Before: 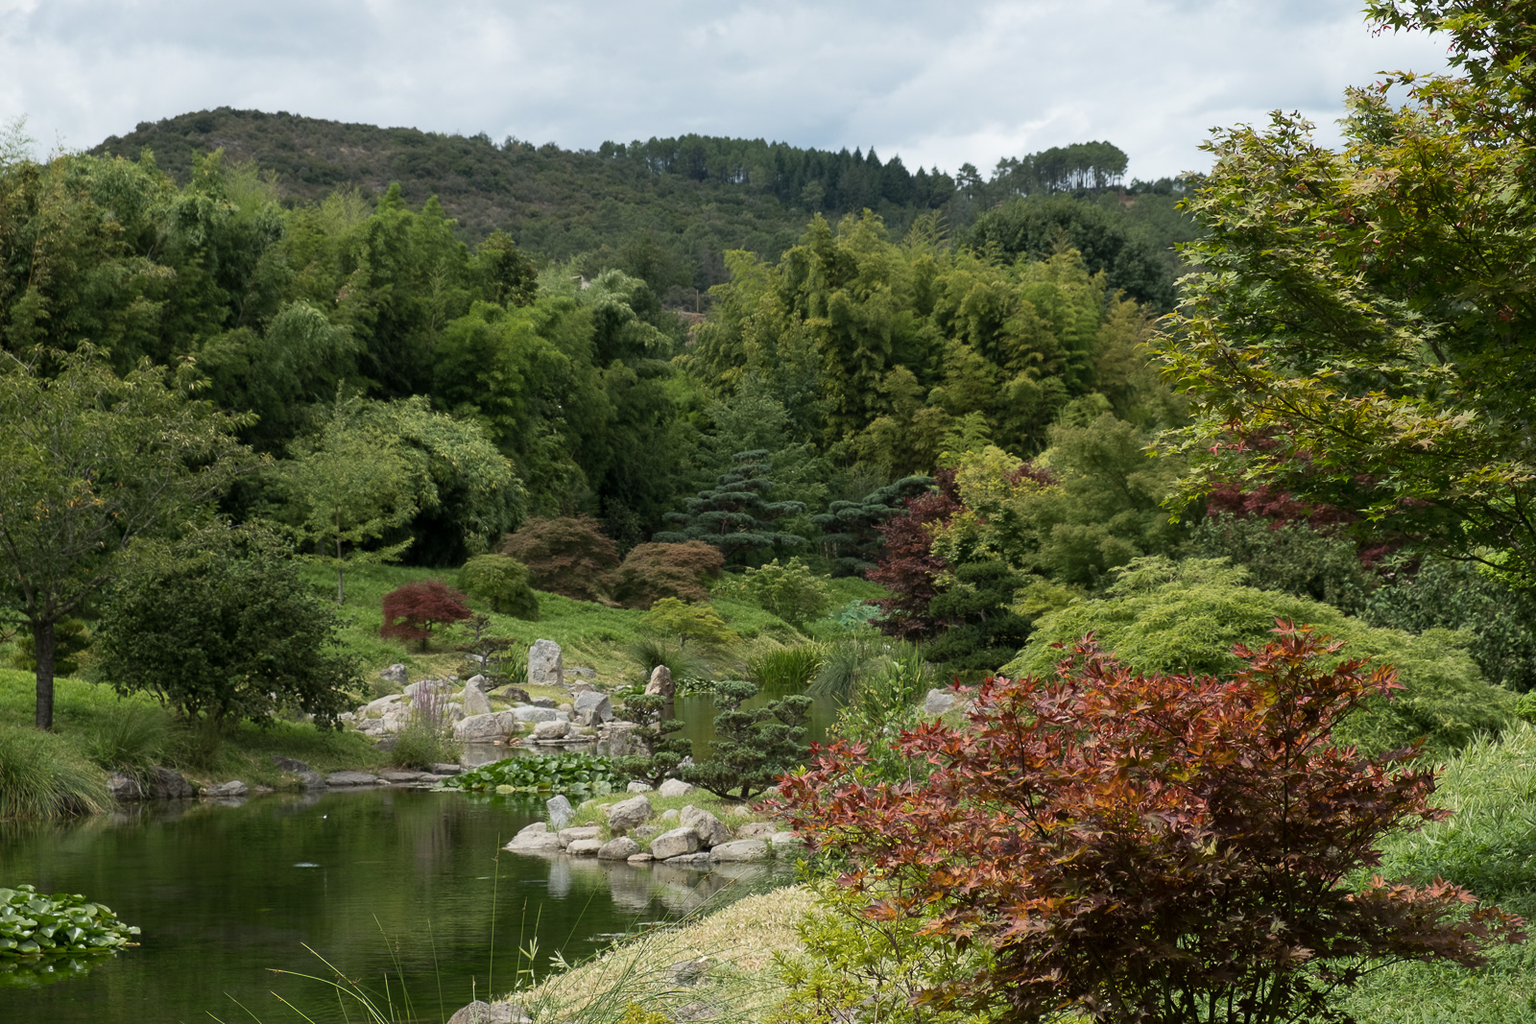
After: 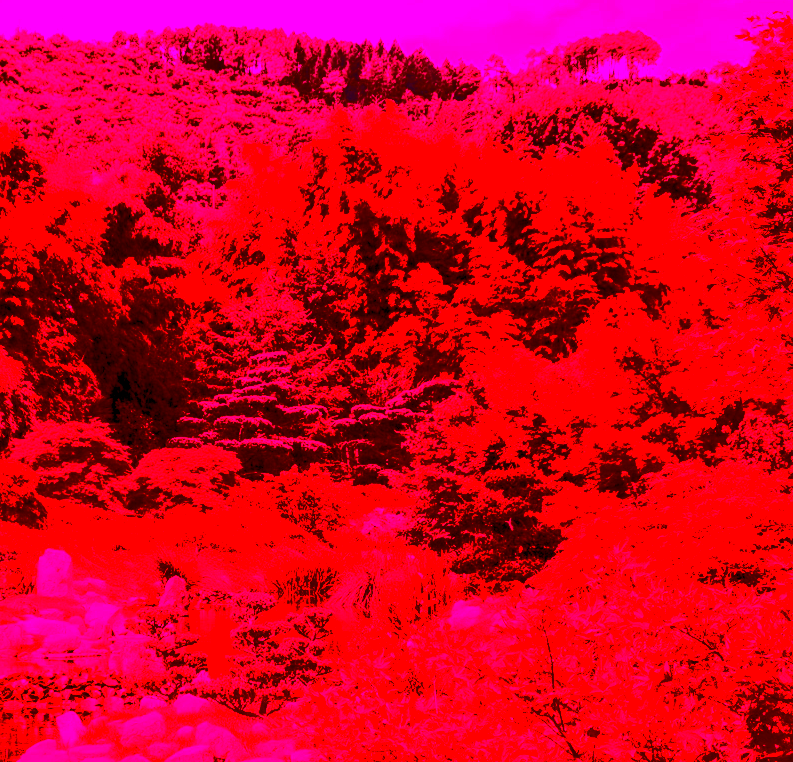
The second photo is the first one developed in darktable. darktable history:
white balance: red 4.26, blue 1.802
contrast brightness saturation: contrast 0.77, brightness -1, saturation 1
crop: left 32.075%, top 10.976%, right 18.355%, bottom 17.596%
local contrast: detail 203%
